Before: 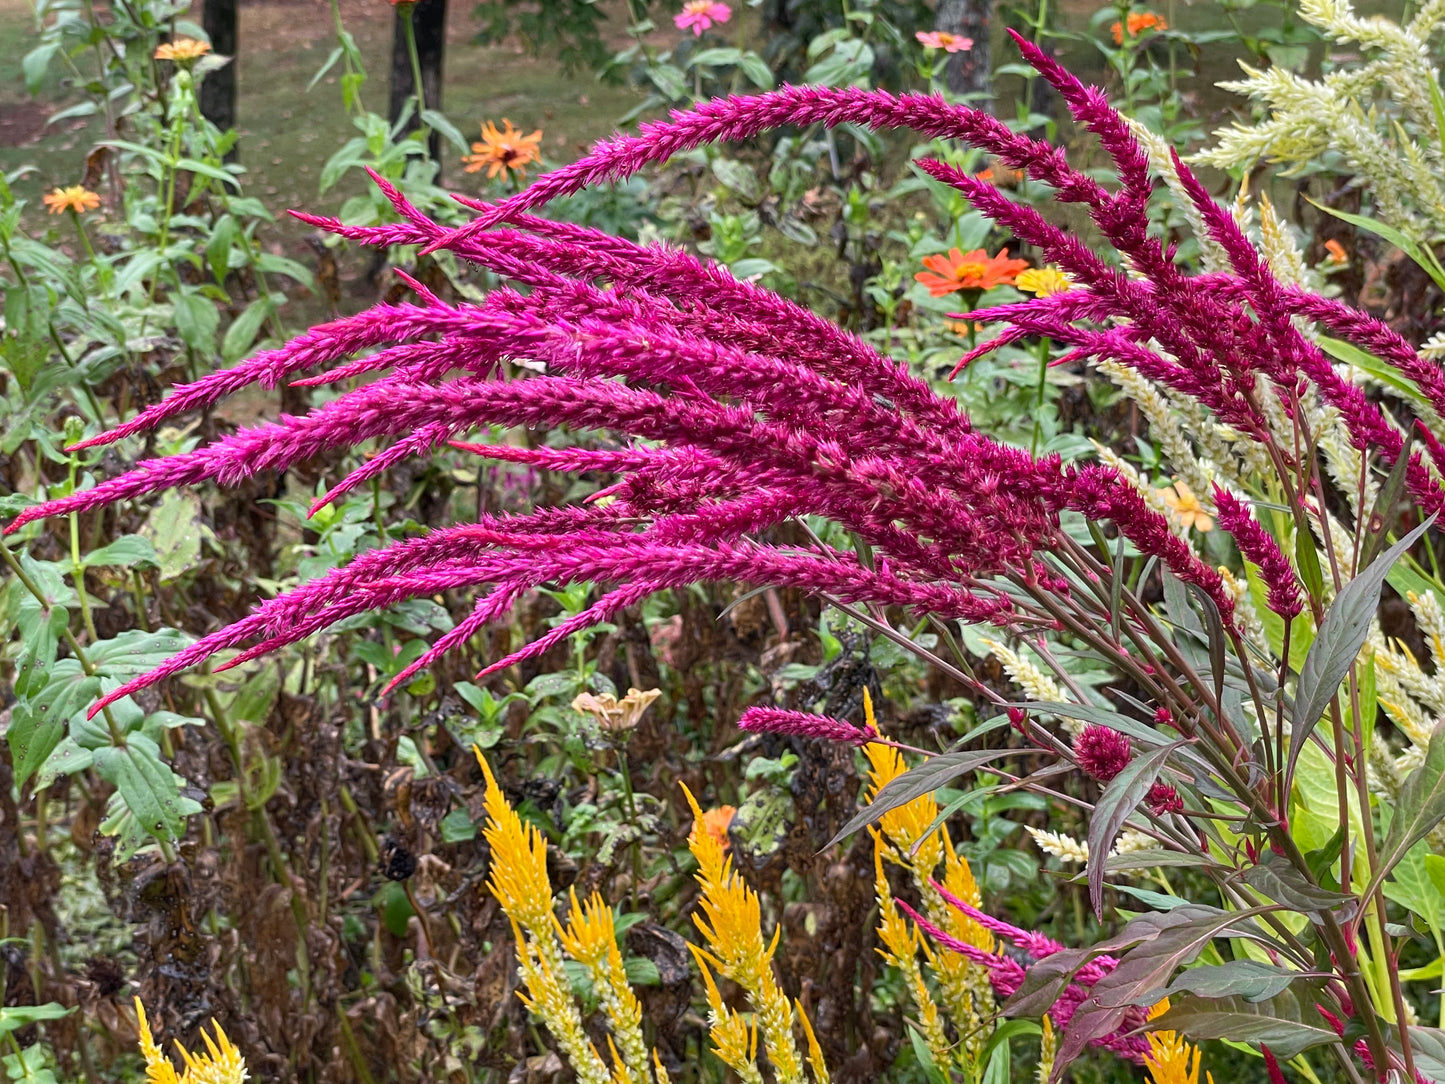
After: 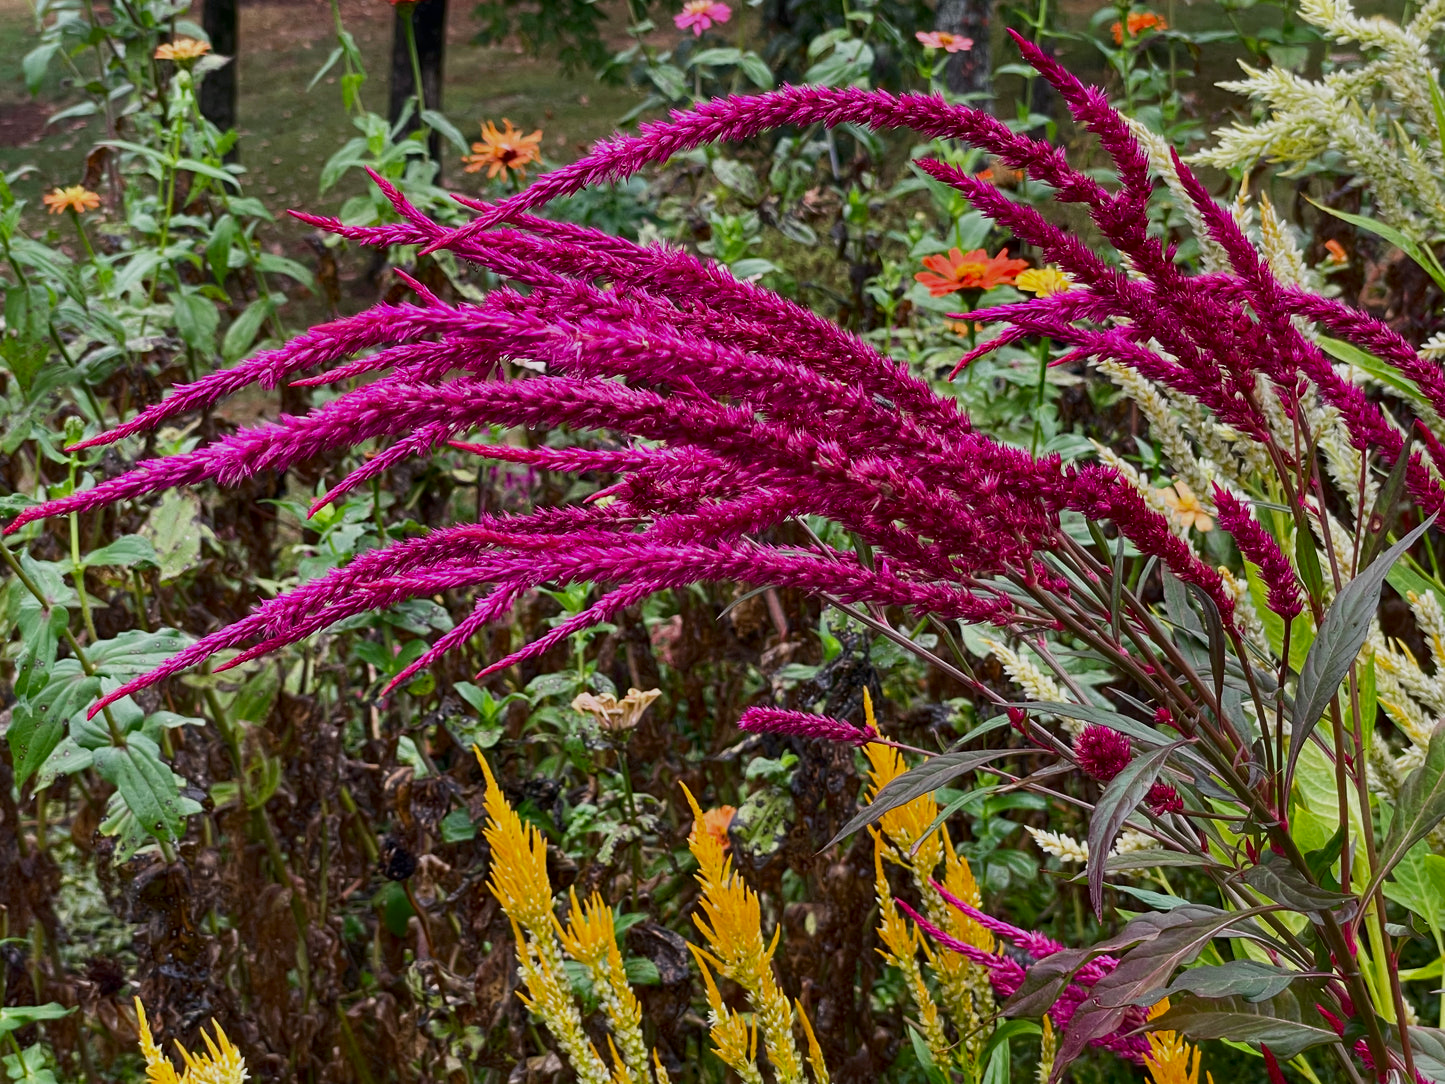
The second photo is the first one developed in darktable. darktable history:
contrast brightness saturation: brightness -0.2, saturation 0.08
color balance: mode lift, gamma, gain (sRGB)
sigmoid: contrast 1.22, skew 0.65
